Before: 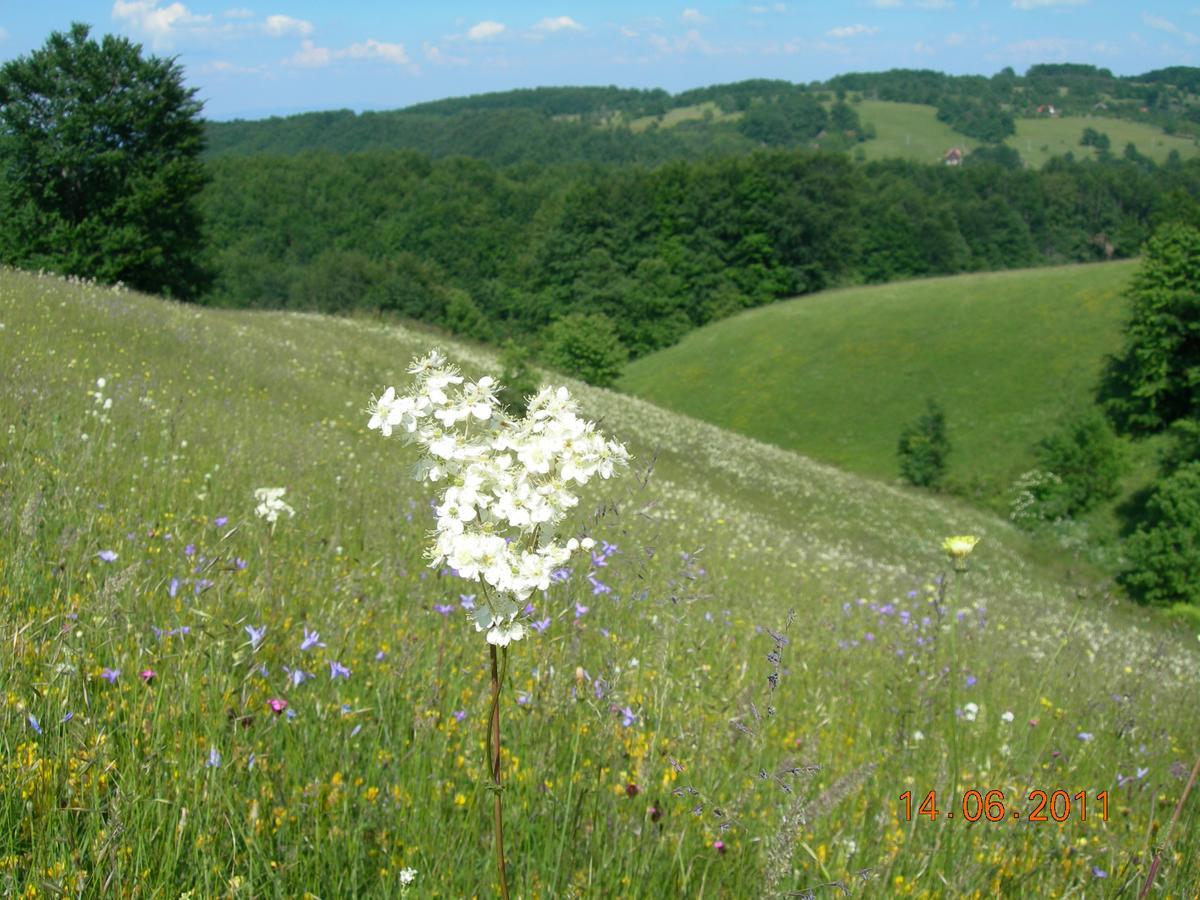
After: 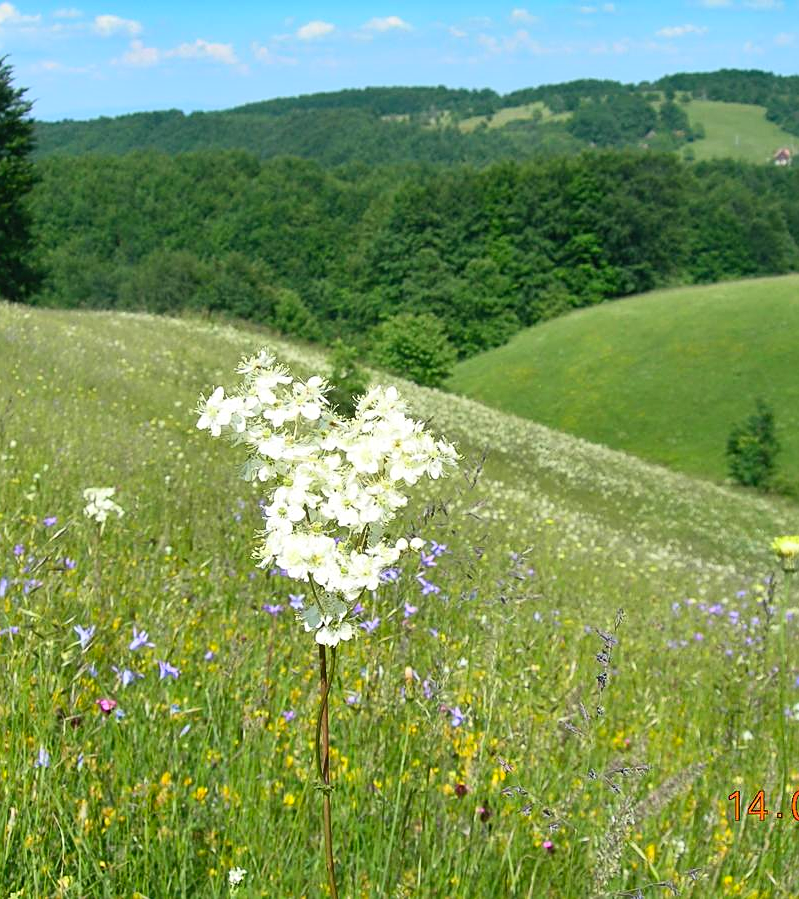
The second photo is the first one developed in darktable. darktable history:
contrast brightness saturation: contrast 0.2, brightness 0.16, saturation 0.22
sharpen: on, module defaults
shadows and highlights: shadows 30.63, highlights -63.22, shadows color adjustment 98%, highlights color adjustment 58.61%, soften with gaussian
crop and rotate: left 14.292%, right 19.041%
